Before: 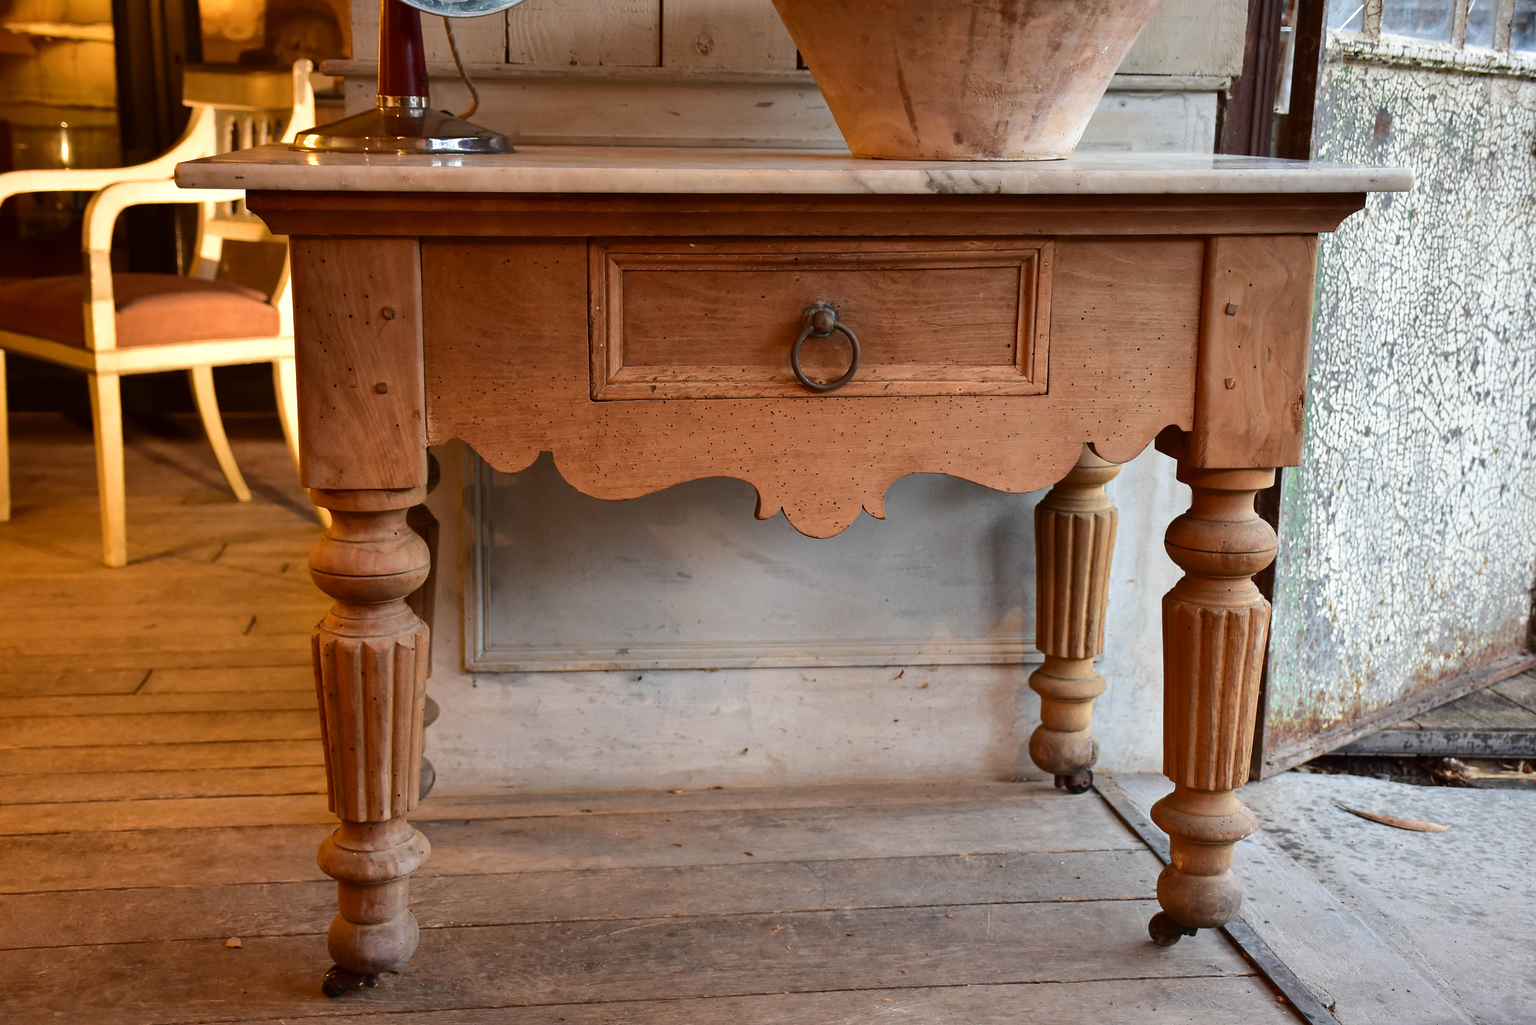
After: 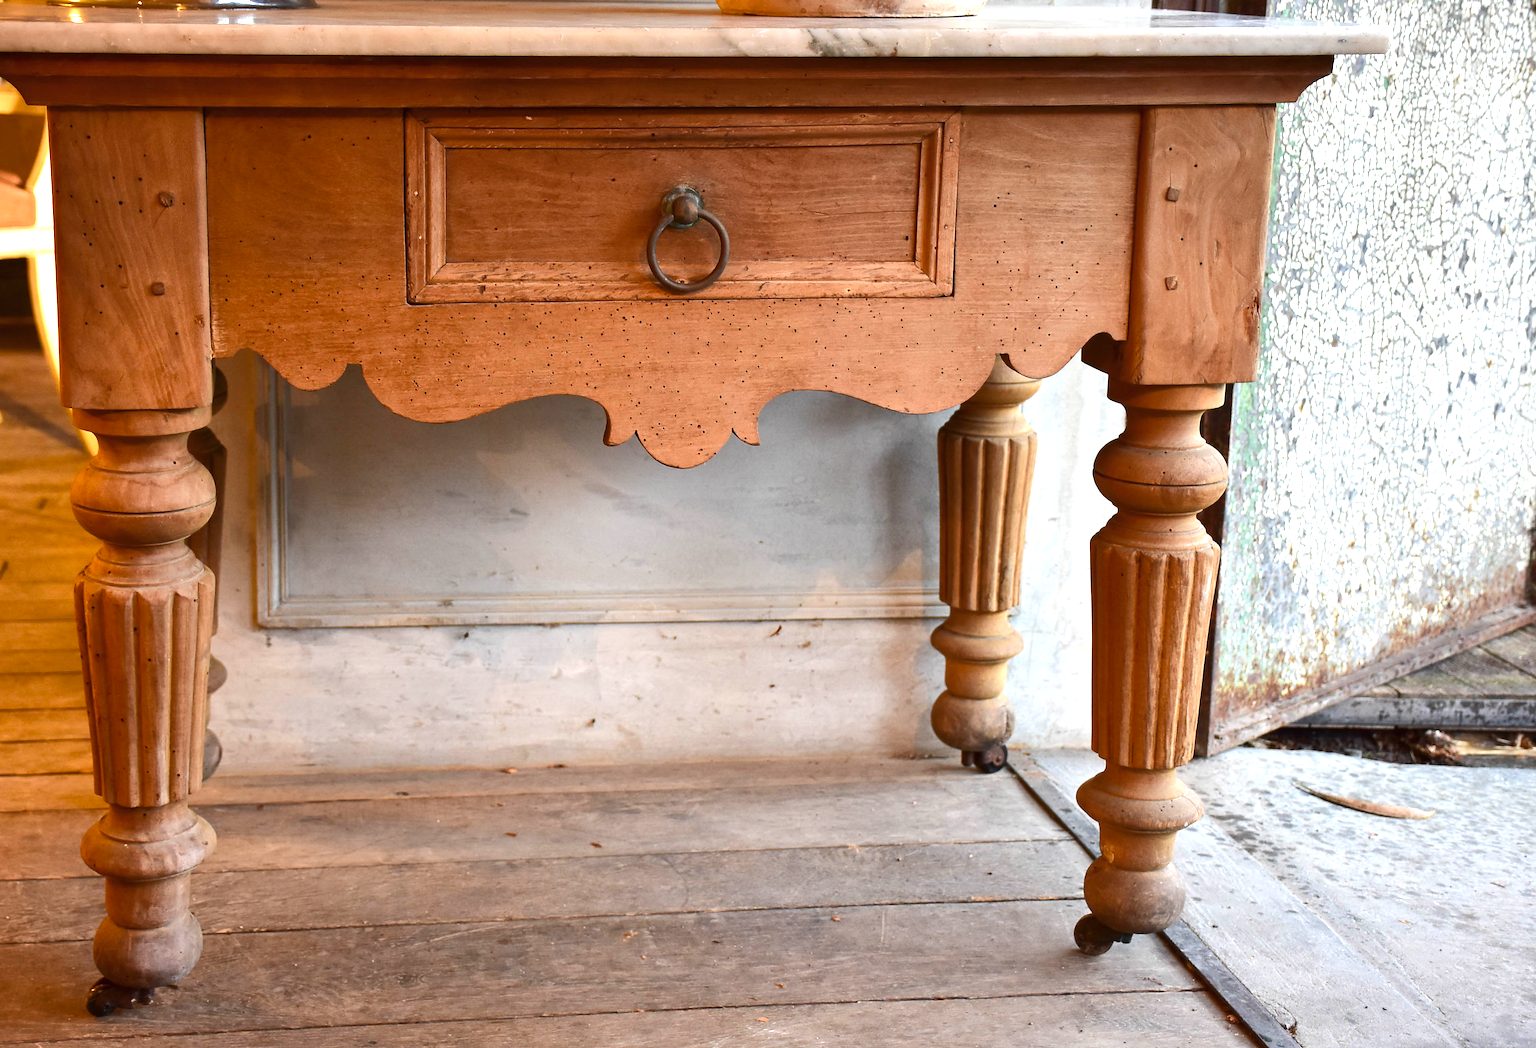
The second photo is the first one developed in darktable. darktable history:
exposure: exposure 0.761 EV, compensate highlight preservation false
crop: left 16.281%, top 14.312%
color balance rgb: perceptual saturation grading › global saturation 0.177%, perceptual saturation grading › mid-tones 11.071%, global vibrance 7.154%, saturation formula JzAzBz (2021)
